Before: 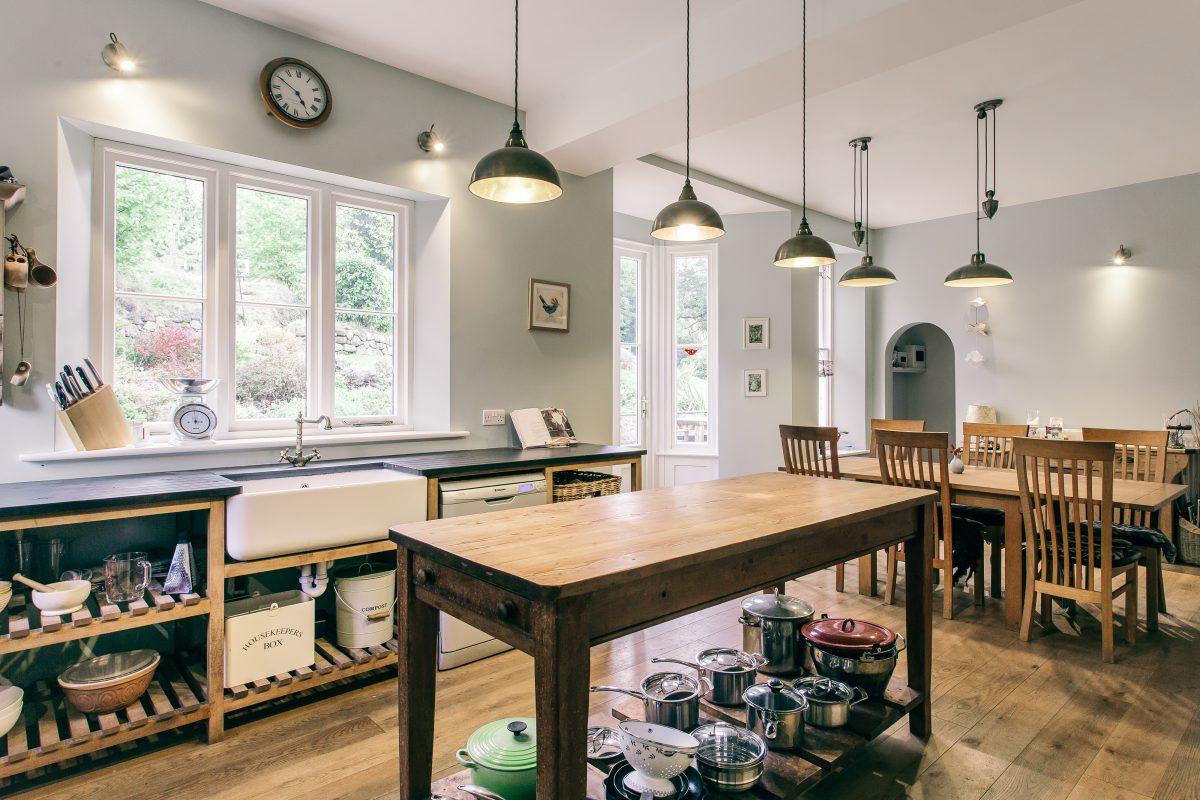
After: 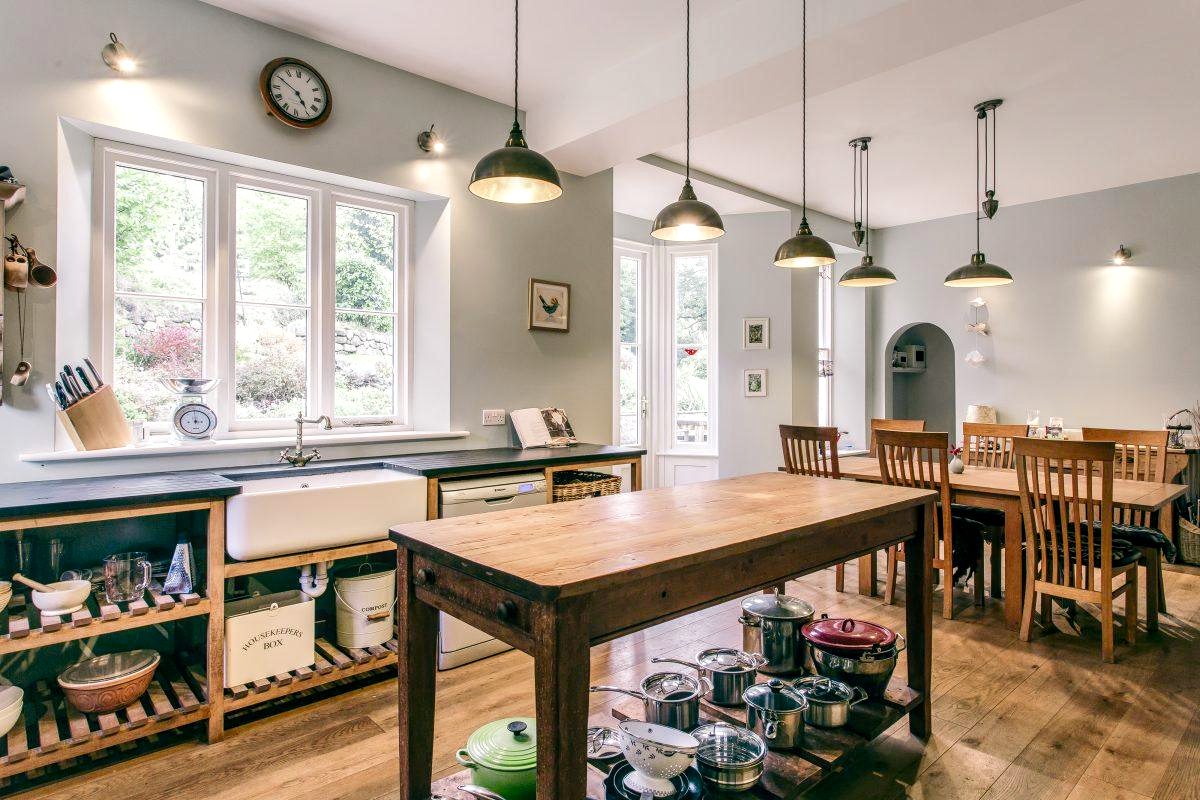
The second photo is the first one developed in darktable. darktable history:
exposure: exposure 0.079 EV, compensate highlight preservation false
local contrast: on, module defaults
color balance rgb: perceptual saturation grading › global saturation 20.176%, perceptual saturation grading › highlights -19.974%, perceptual saturation grading › shadows 29.518%, hue shift -8.2°
contrast brightness saturation: contrast 0.071
